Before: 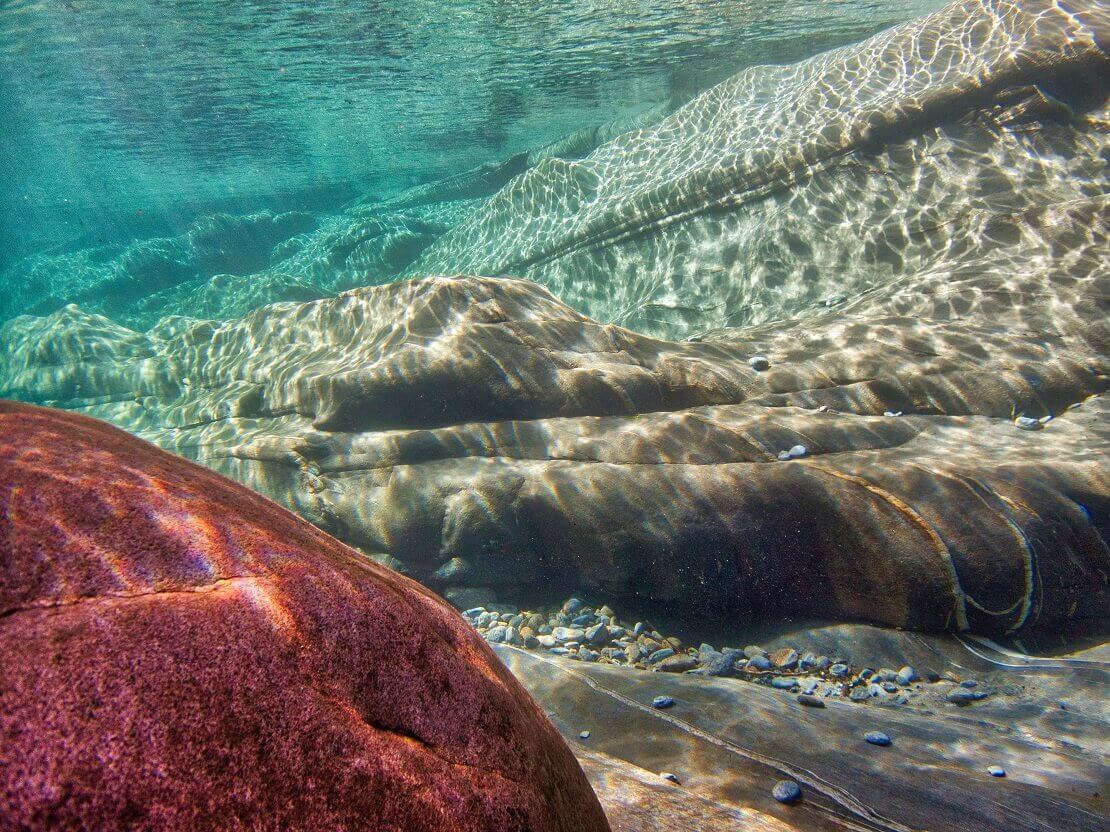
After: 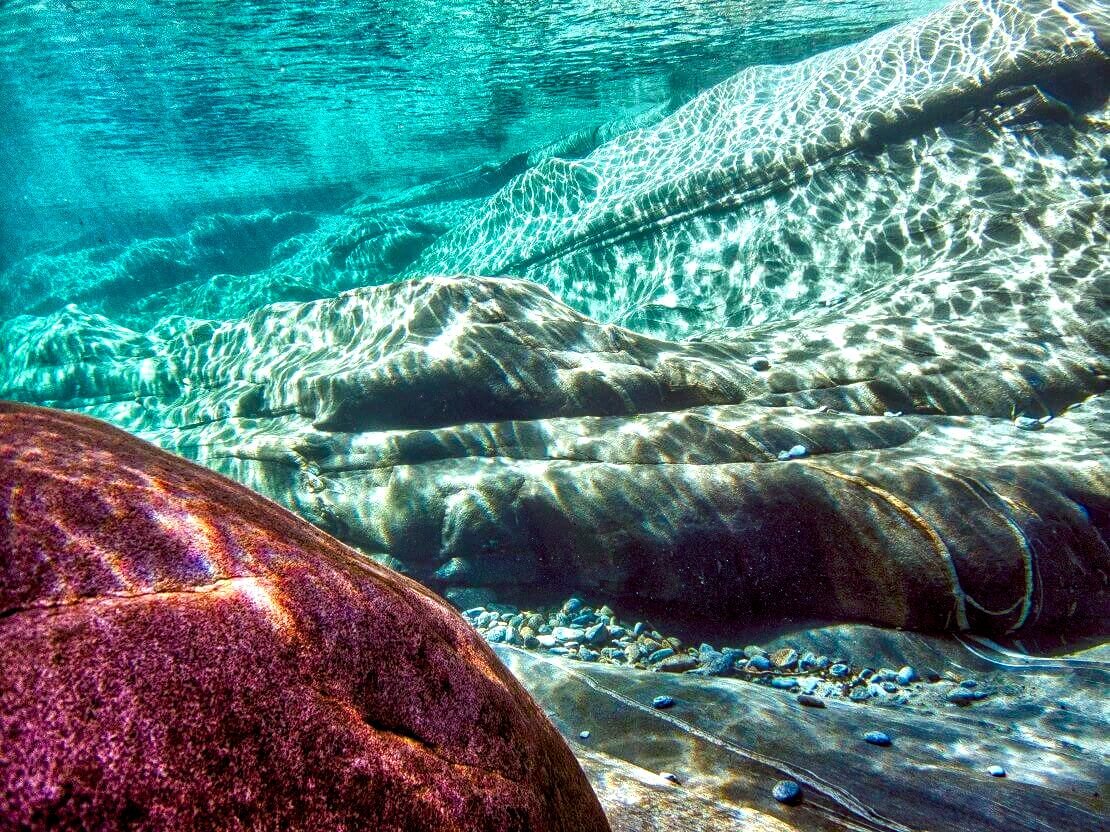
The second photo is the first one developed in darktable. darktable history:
color balance rgb: shadows lift › luminance -7.7%, shadows lift › chroma 2.13%, shadows lift › hue 200.79°, power › luminance -7.77%, power › chroma 2.27%, power › hue 220.69°, highlights gain › luminance 15.15%, highlights gain › chroma 4%, highlights gain › hue 209.35°, global offset › luminance -0.21%, global offset › chroma 0.27%, perceptual saturation grading › global saturation 24.42%, perceptual saturation grading › highlights -24.42%, perceptual saturation grading › mid-tones 24.42%, perceptual saturation grading › shadows 40%, perceptual brilliance grading › global brilliance -5%, perceptual brilliance grading › highlights 24.42%, perceptual brilliance grading › mid-tones 7%, perceptual brilliance grading › shadows -5%
local contrast: highlights 61%, detail 143%, midtone range 0.428
color zones: curves: ch0 [(0, 0.5) (0.143, 0.5) (0.286, 0.5) (0.429, 0.5) (0.571, 0.5) (0.714, 0.476) (0.857, 0.5) (1, 0.5)]; ch2 [(0, 0.5) (0.143, 0.5) (0.286, 0.5) (0.429, 0.5) (0.571, 0.5) (0.714, 0.487) (0.857, 0.5) (1, 0.5)]
